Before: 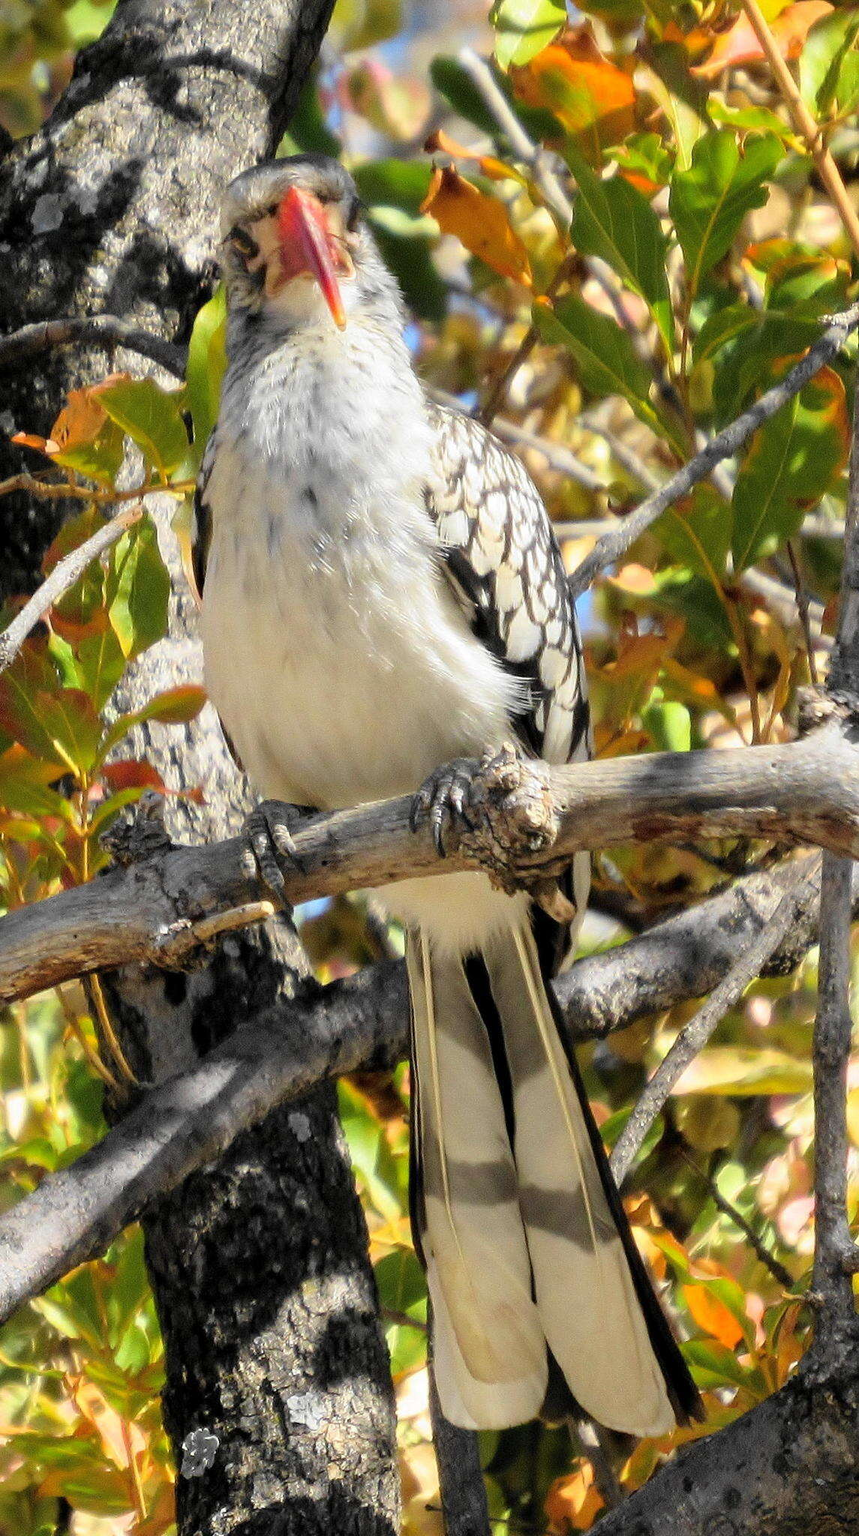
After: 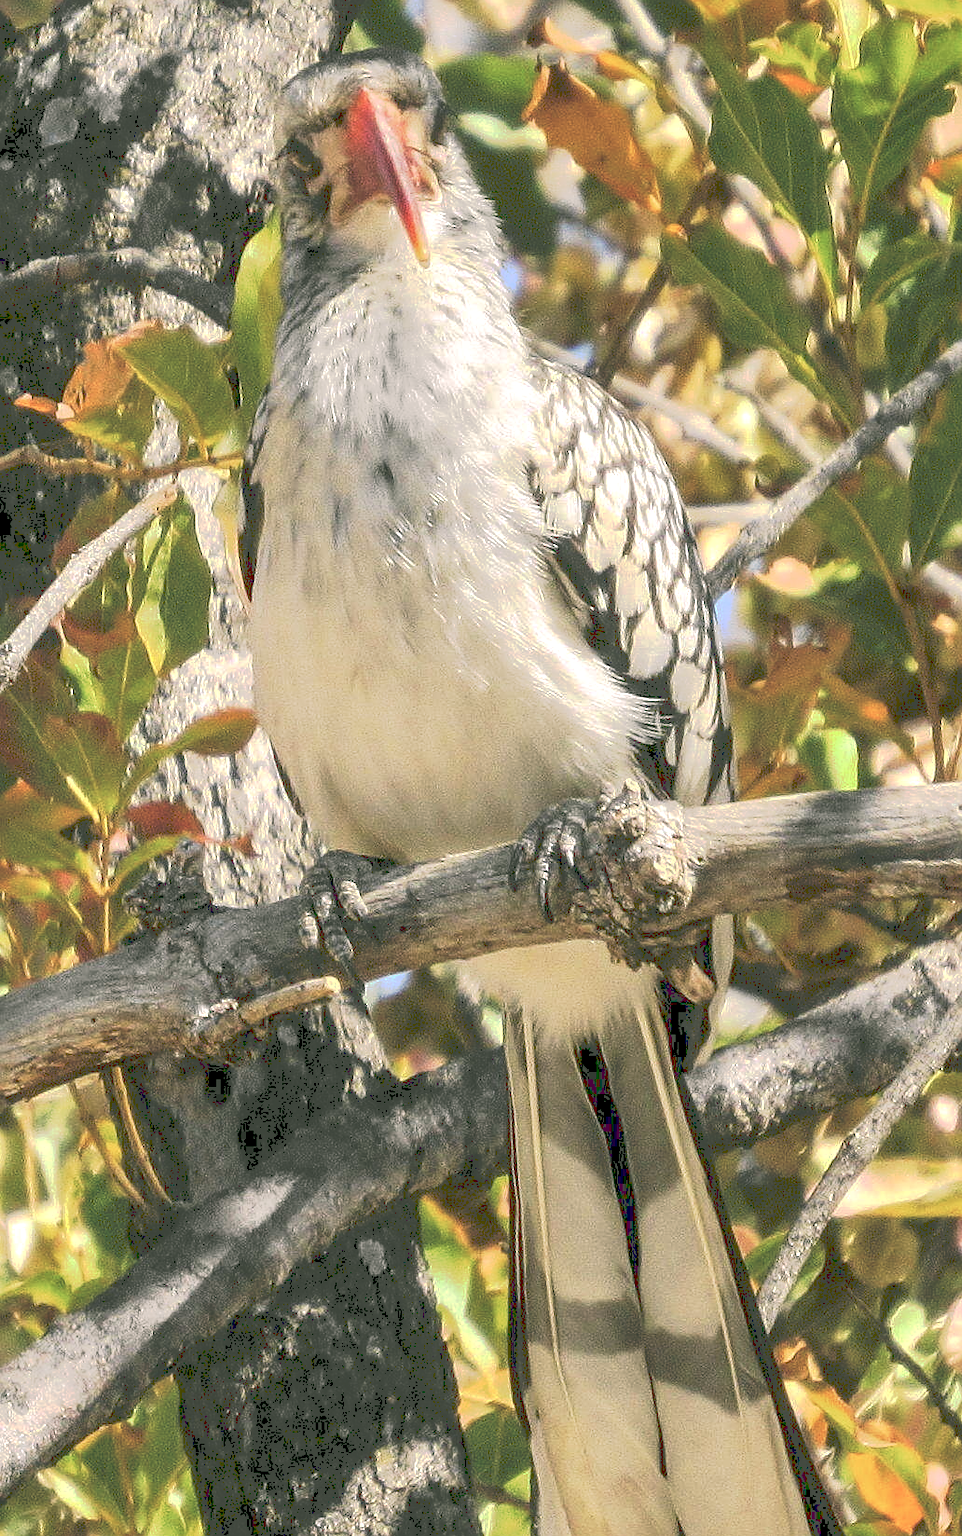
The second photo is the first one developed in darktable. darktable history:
local contrast: highlights 35%, detail 135%
tone curve: curves: ch0 [(0, 0) (0.003, 0.313) (0.011, 0.317) (0.025, 0.317) (0.044, 0.322) (0.069, 0.327) (0.1, 0.335) (0.136, 0.347) (0.177, 0.364) (0.224, 0.384) (0.277, 0.421) (0.335, 0.459) (0.399, 0.501) (0.468, 0.554) (0.543, 0.611) (0.623, 0.679) (0.709, 0.751) (0.801, 0.804) (0.898, 0.844) (1, 1)], preserve colors none
crop: top 7.536%, right 9.726%, bottom 11.951%
tone equalizer: on, module defaults
sharpen: radius 1.96
color correction: highlights a* 4.66, highlights b* 4.94, shadows a* -8.33, shadows b* 4.56
contrast brightness saturation: contrast 0.136
